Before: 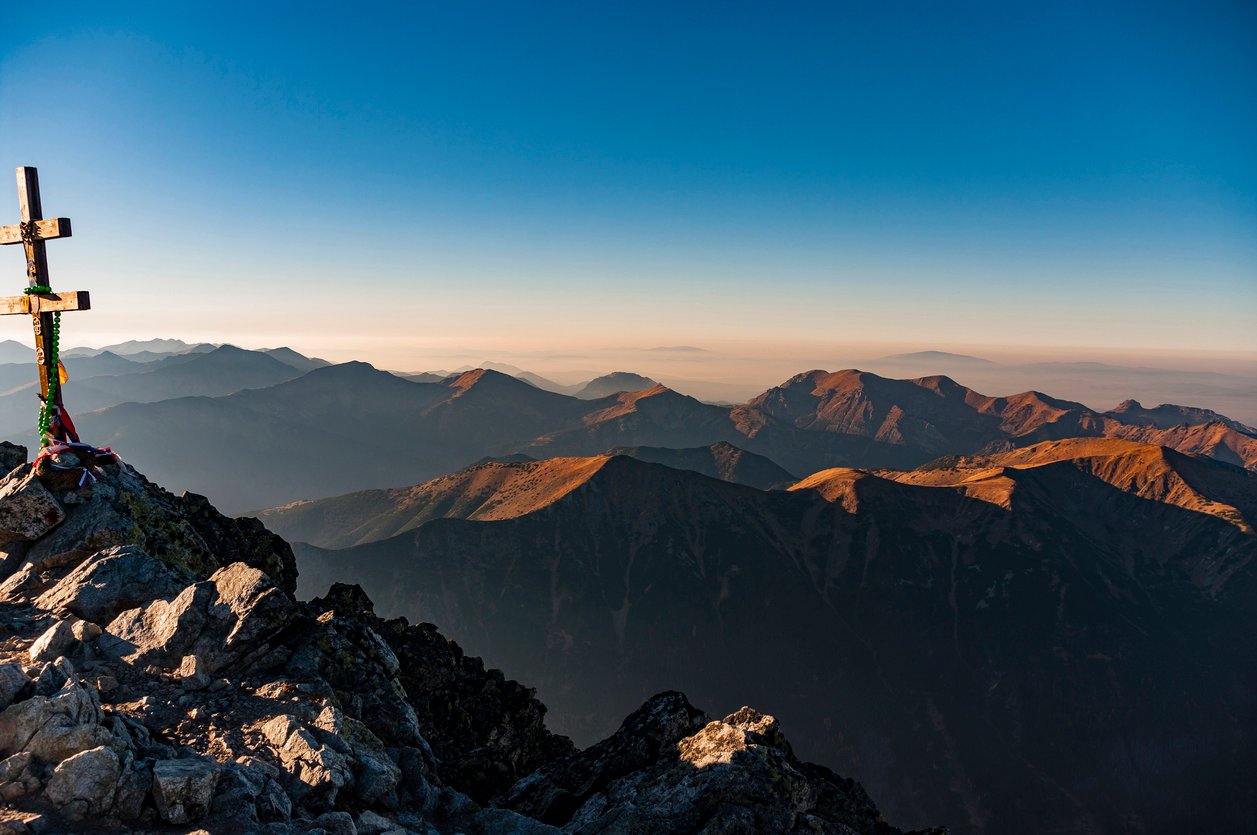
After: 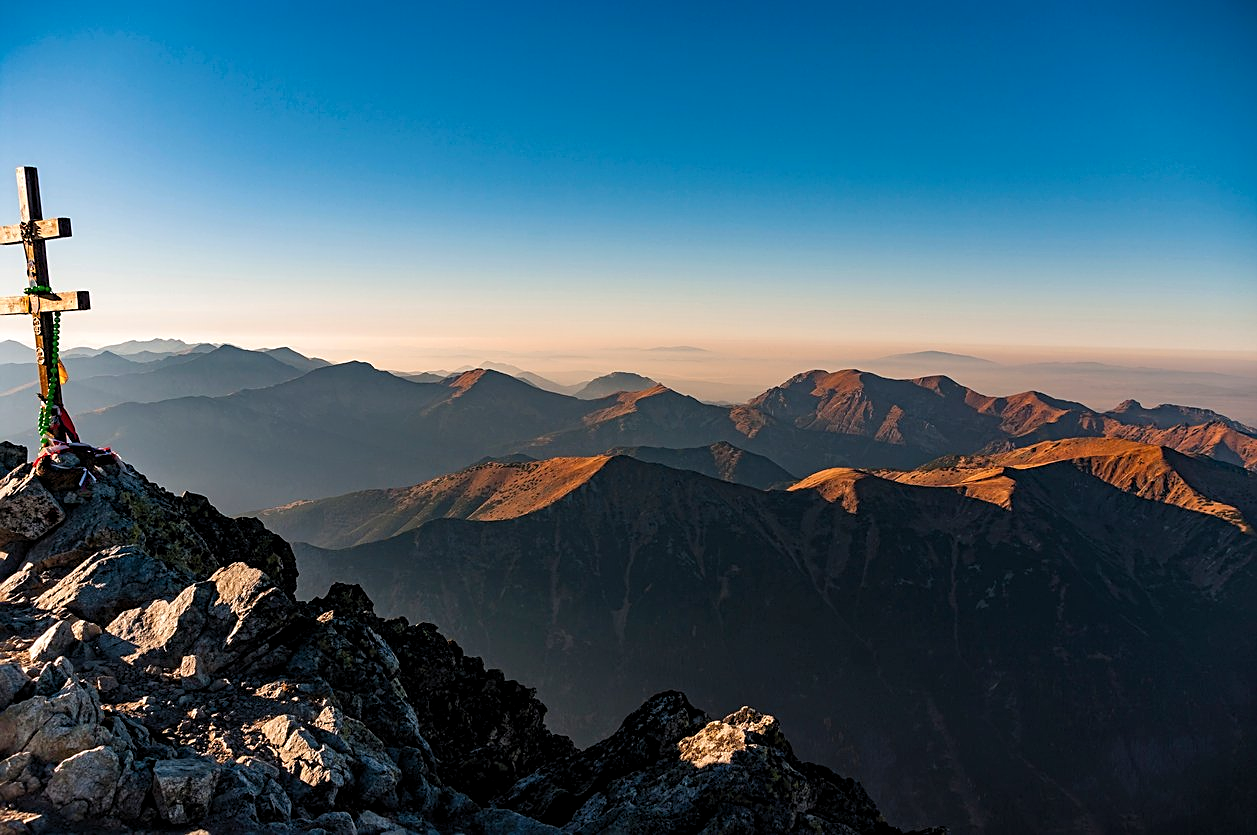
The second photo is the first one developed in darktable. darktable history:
sharpen: on, module defaults
levels: levels [0.018, 0.493, 1]
exposure: exposure 0.073 EV, compensate highlight preservation false
